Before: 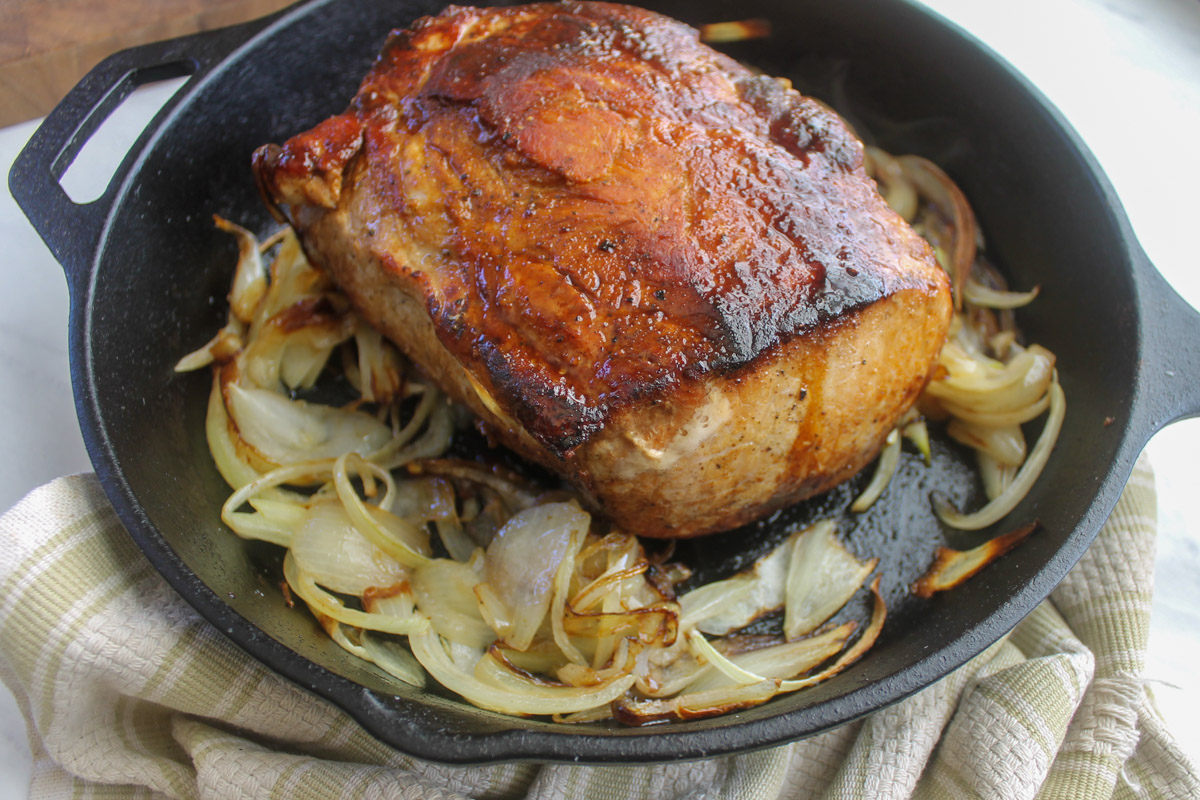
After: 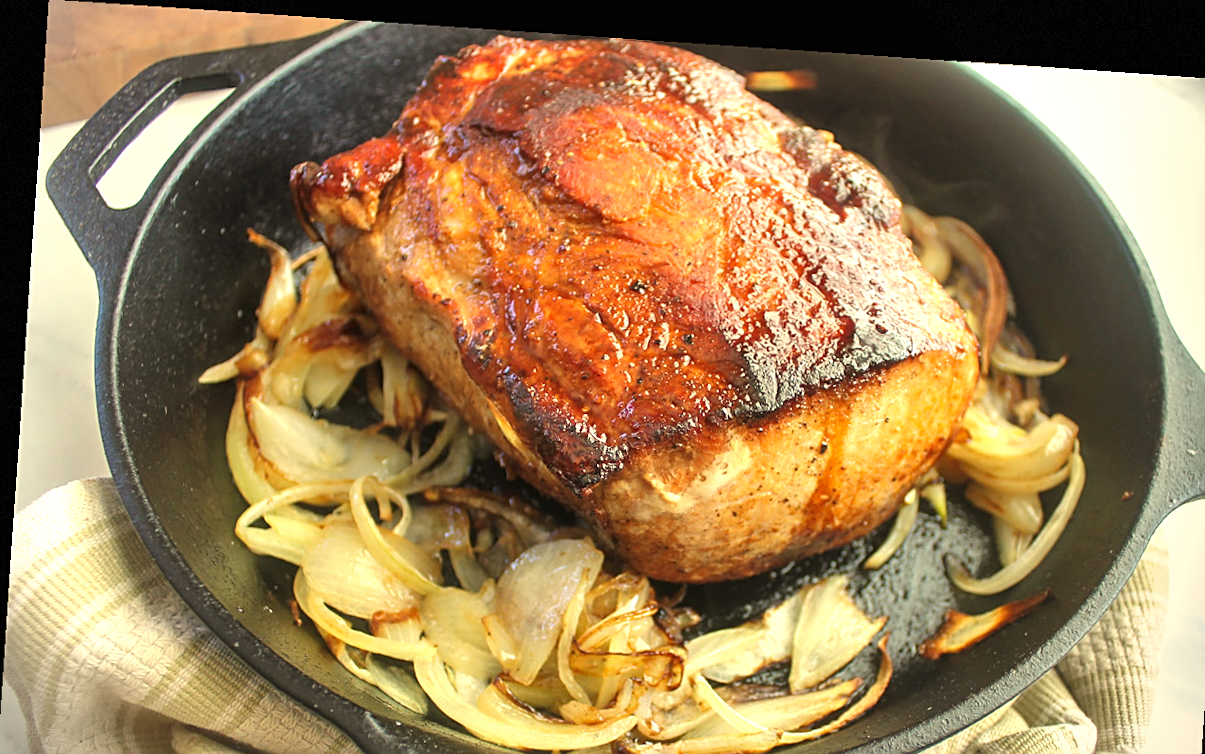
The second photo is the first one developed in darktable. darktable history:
rotate and perspective: rotation 4.1°, automatic cropping off
exposure: black level correction 0, exposure 0.9 EV, compensate highlight preservation false
crop and rotate: angle 0.2°, left 0.275%, right 3.127%, bottom 14.18%
vignetting: dithering 8-bit output, unbound false
sharpen: on, module defaults
shadows and highlights: shadows 52.42, soften with gaussian
white balance: red 1.08, blue 0.791
